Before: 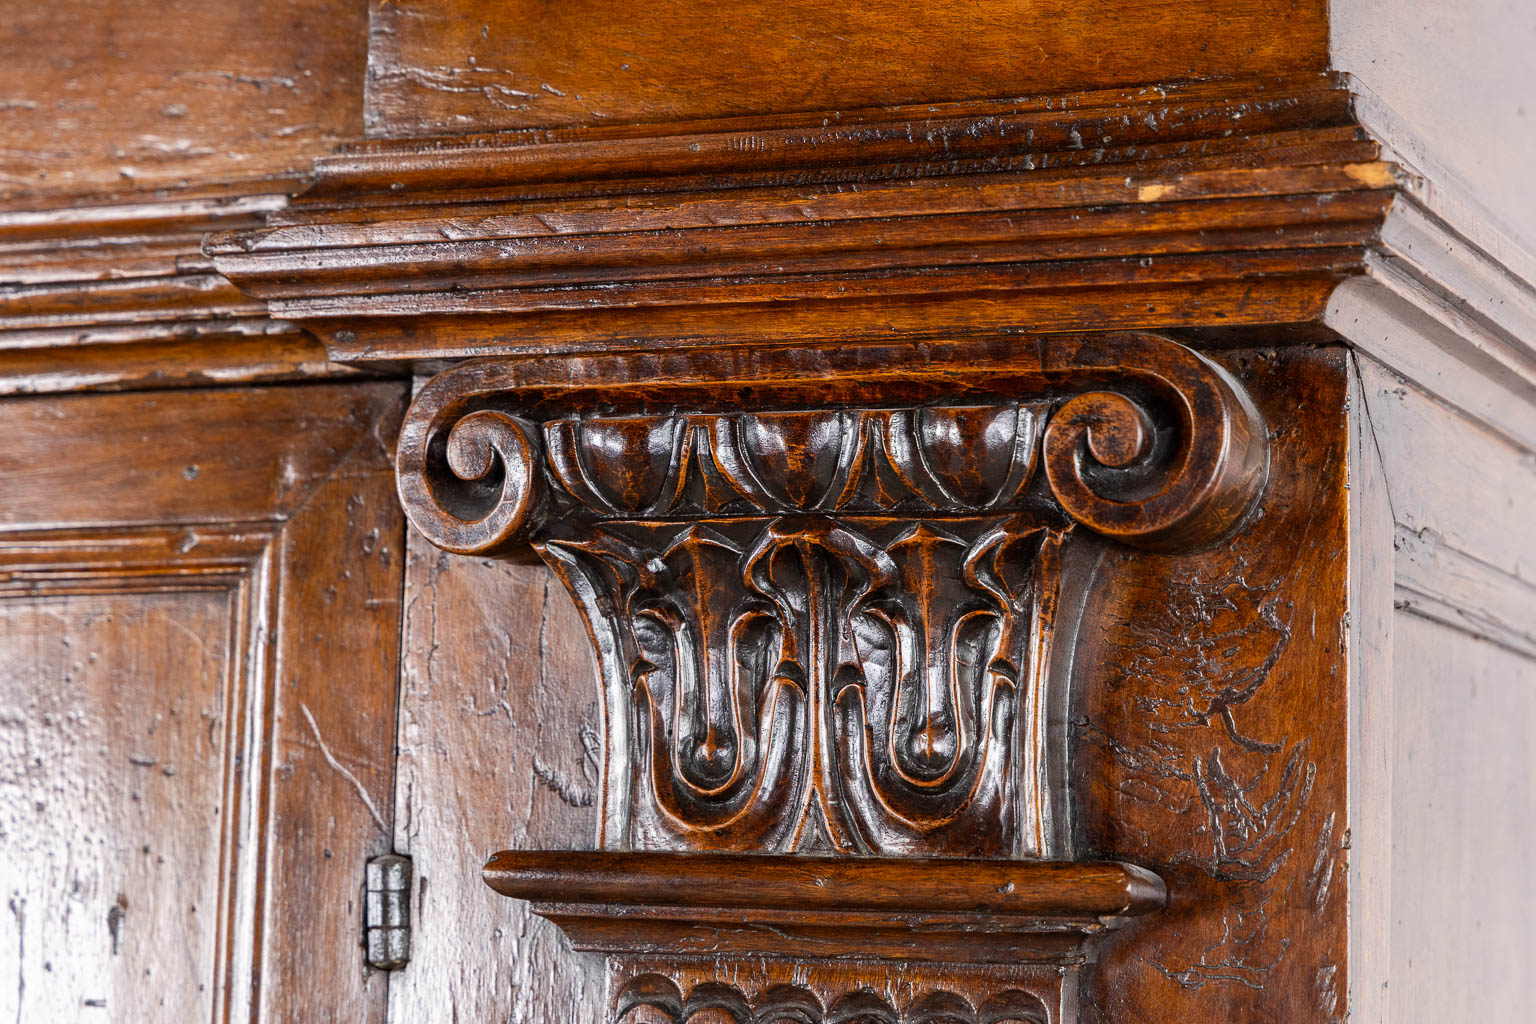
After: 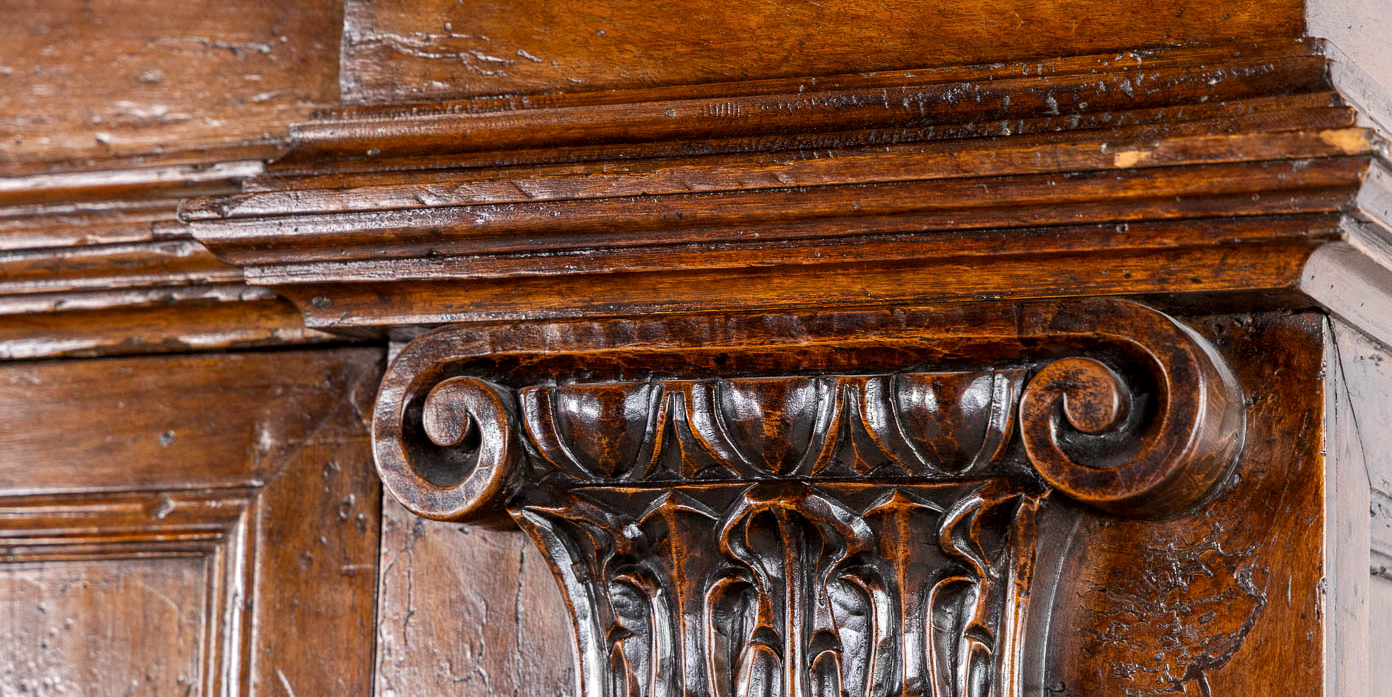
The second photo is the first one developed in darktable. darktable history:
local contrast: highlights 102%, shadows 102%, detail 119%, midtone range 0.2
crop: left 1.577%, top 3.411%, right 7.765%, bottom 28.427%
